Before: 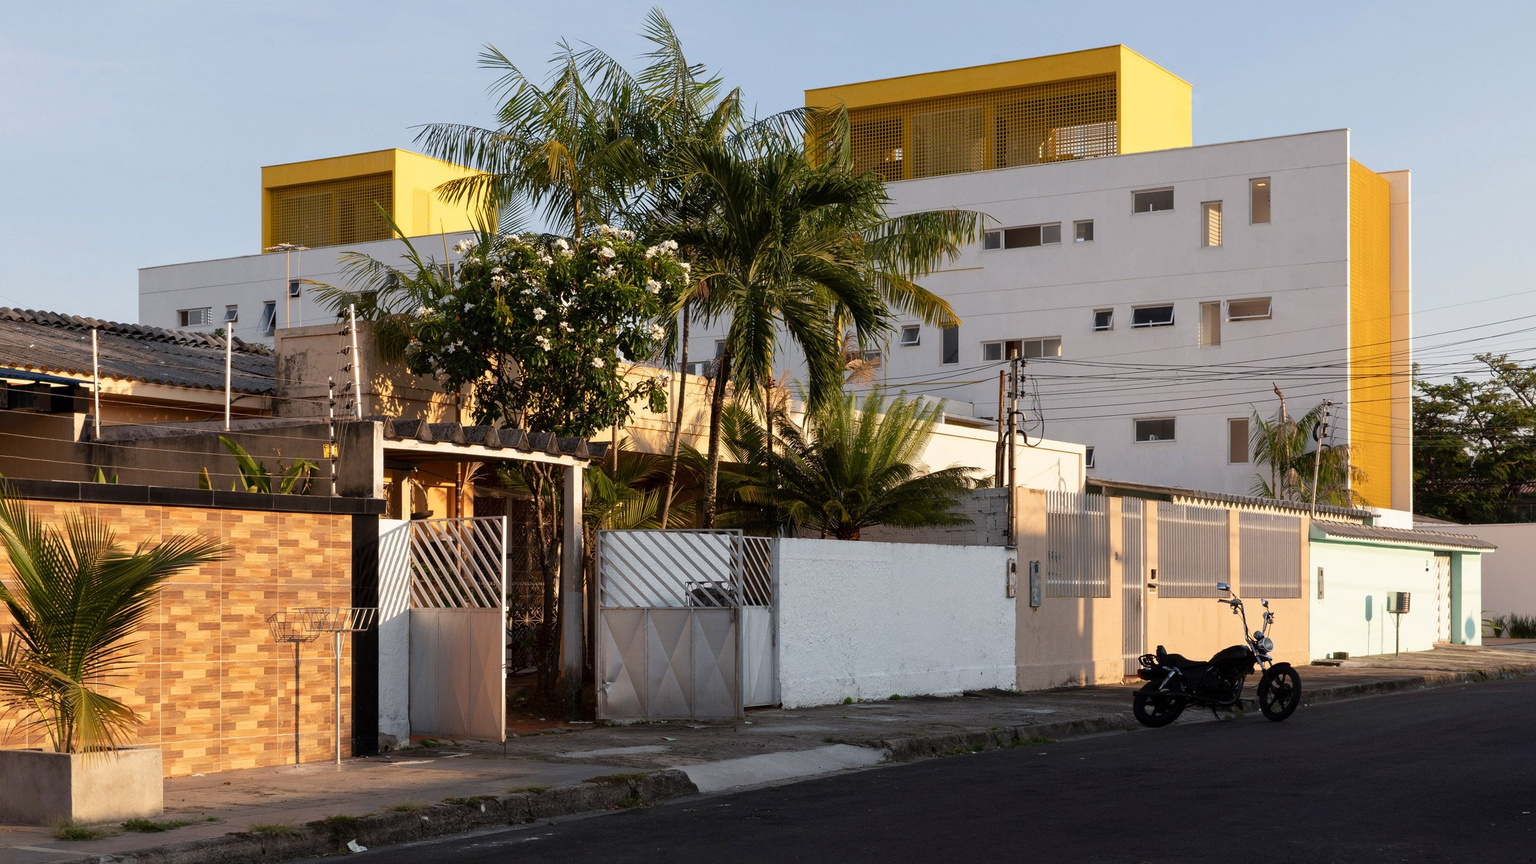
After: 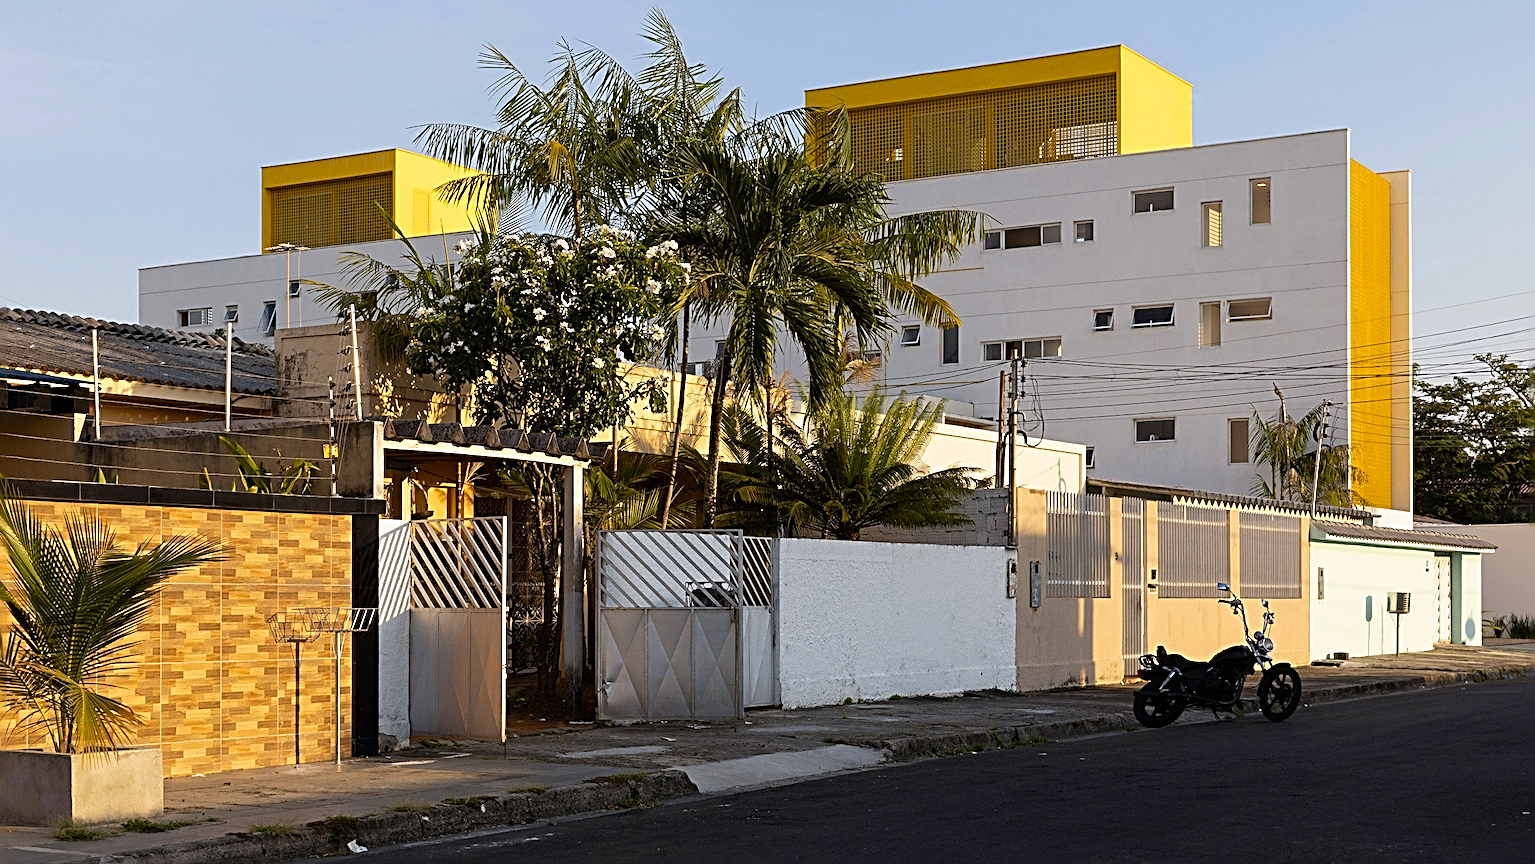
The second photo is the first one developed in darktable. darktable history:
sharpen: radius 3.69, amount 0.928
color contrast: green-magenta contrast 0.85, blue-yellow contrast 1.25, unbound 0
